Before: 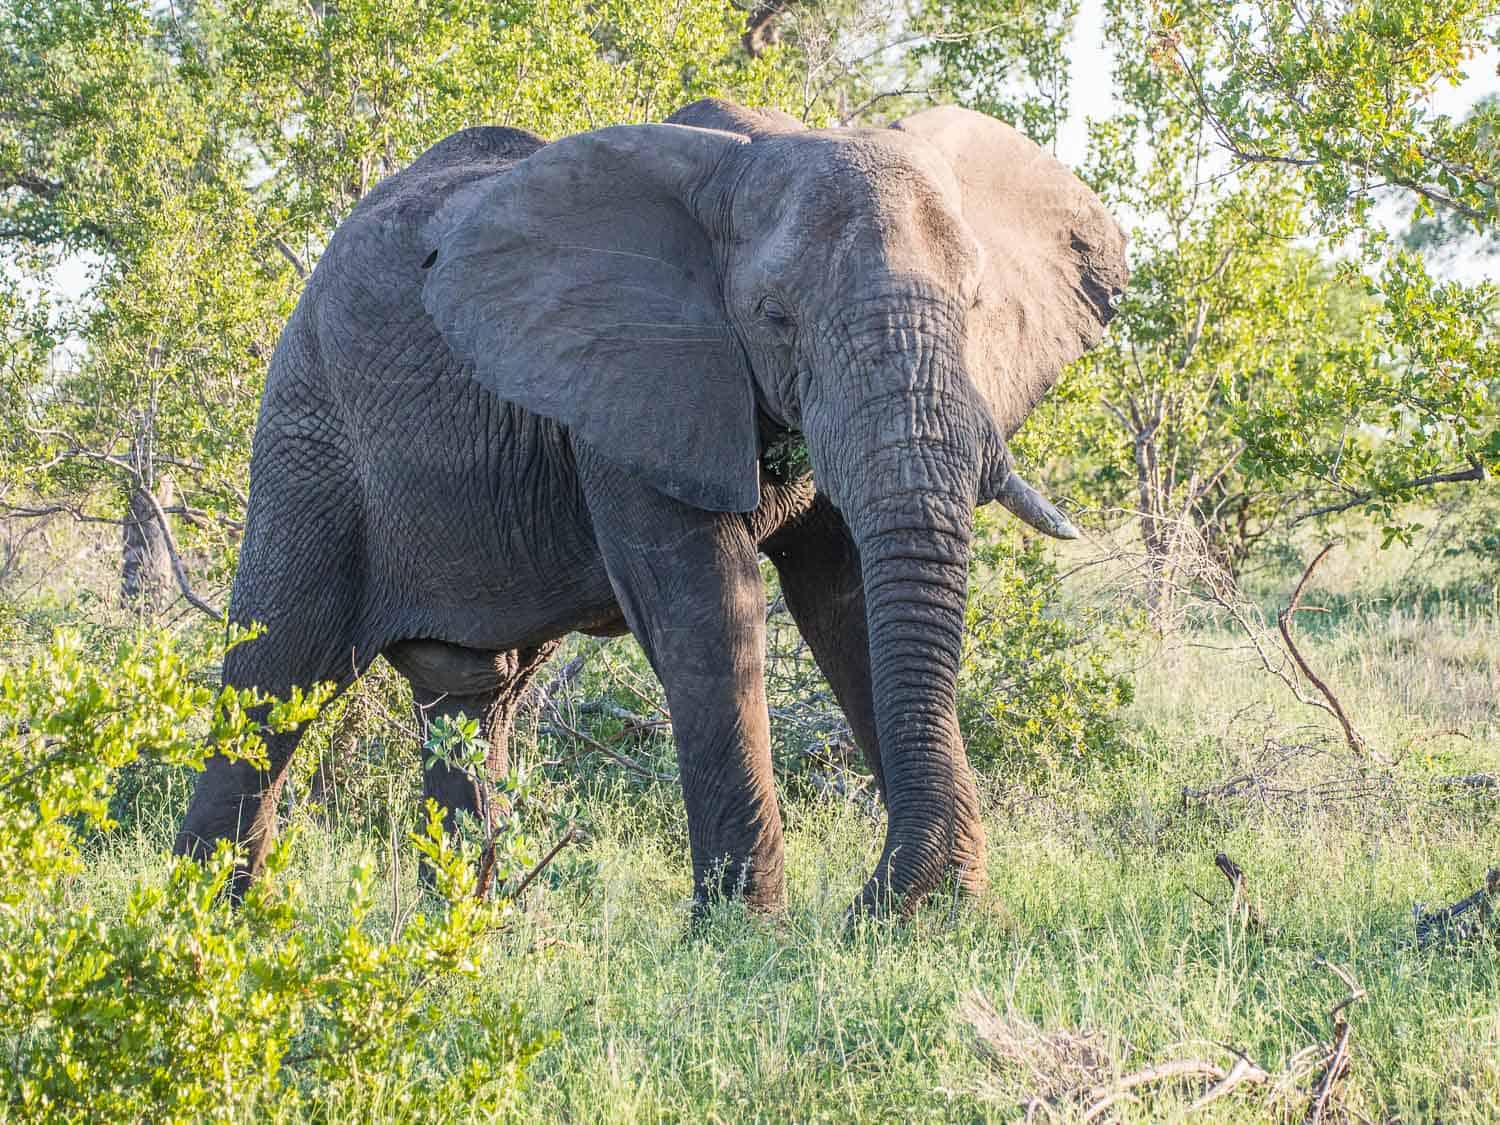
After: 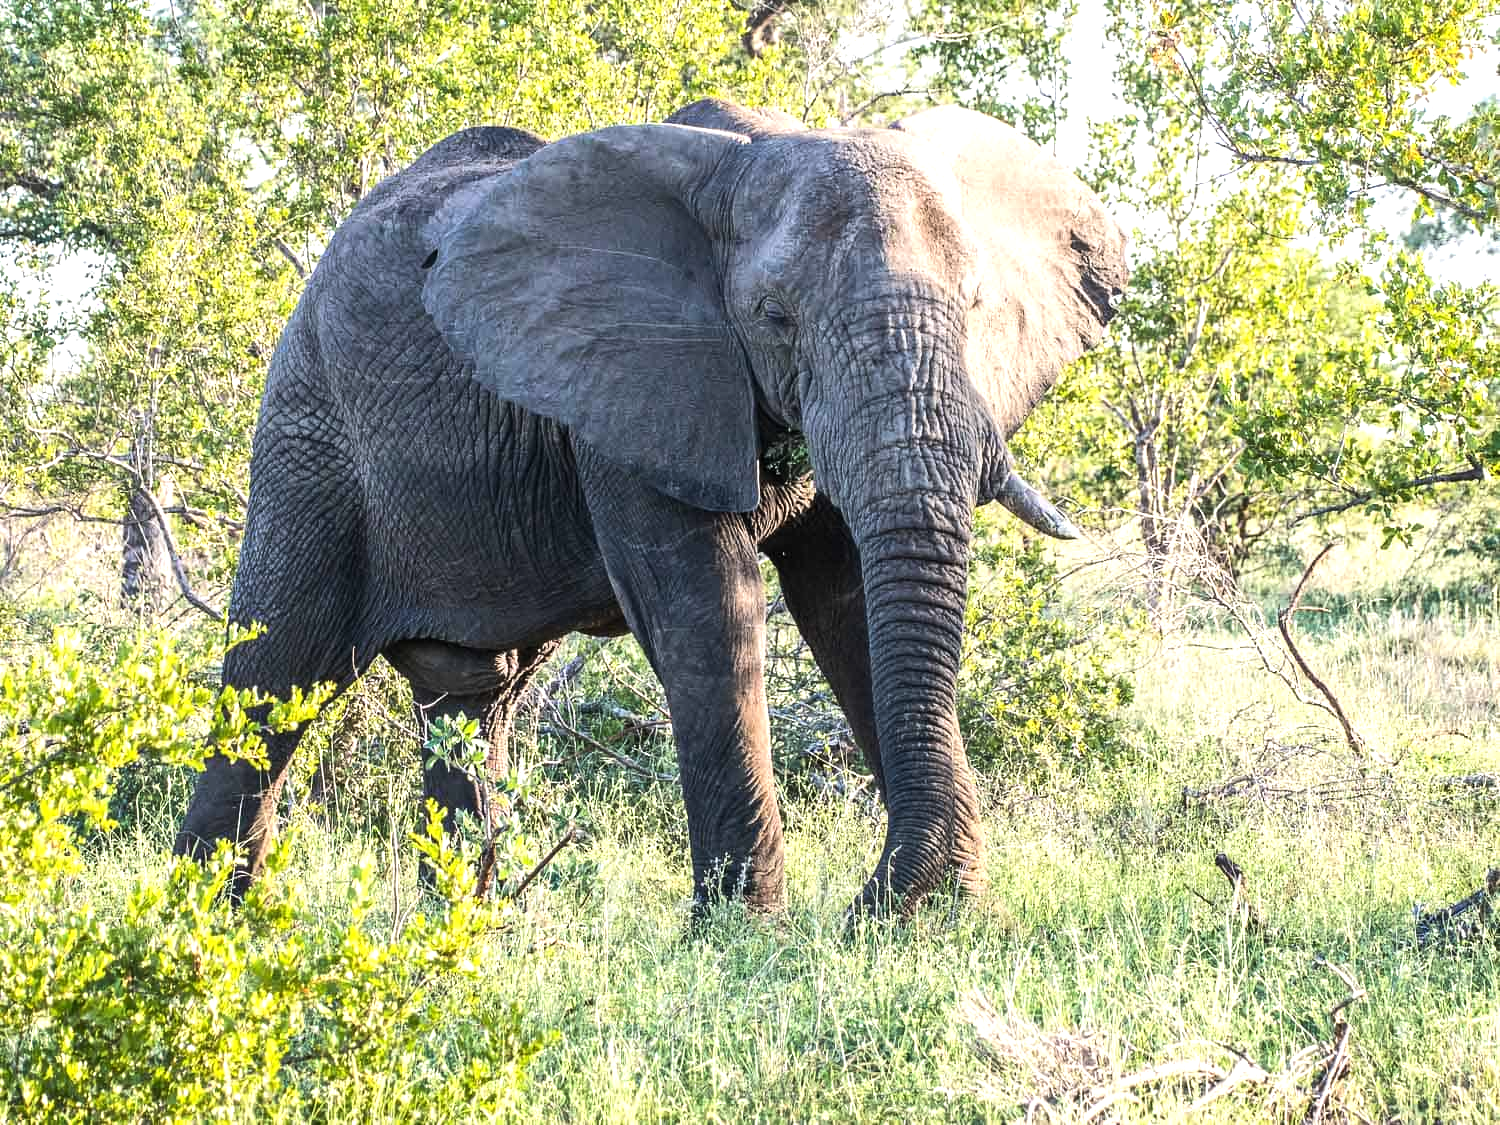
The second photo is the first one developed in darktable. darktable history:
tone equalizer: -8 EV -0.778 EV, -7 EV -0.699 EV, -6 EV -0.573 EV, -5 EV -0.378 EV, -3 EV 0.371 EV, -2 EV 0.6 EV, -1 EV 0.676 EV, +0 EV 0.757 EV, edges refinement/feathering 500, mask exposure compensation -1.57 EV, preserve details no
color zones: curves: ch0 [(0.068, 0.464) (0.25, 0.5) (0.48, 0.508) (0.75, 0.536) (0.886, 0.476) (0.967, 0.456)]; ch1 [(0.066, 0.456) (0.25, 0.5) (0.616, 0.508) (0.746, 0.56) (0.934, 0.444)]
